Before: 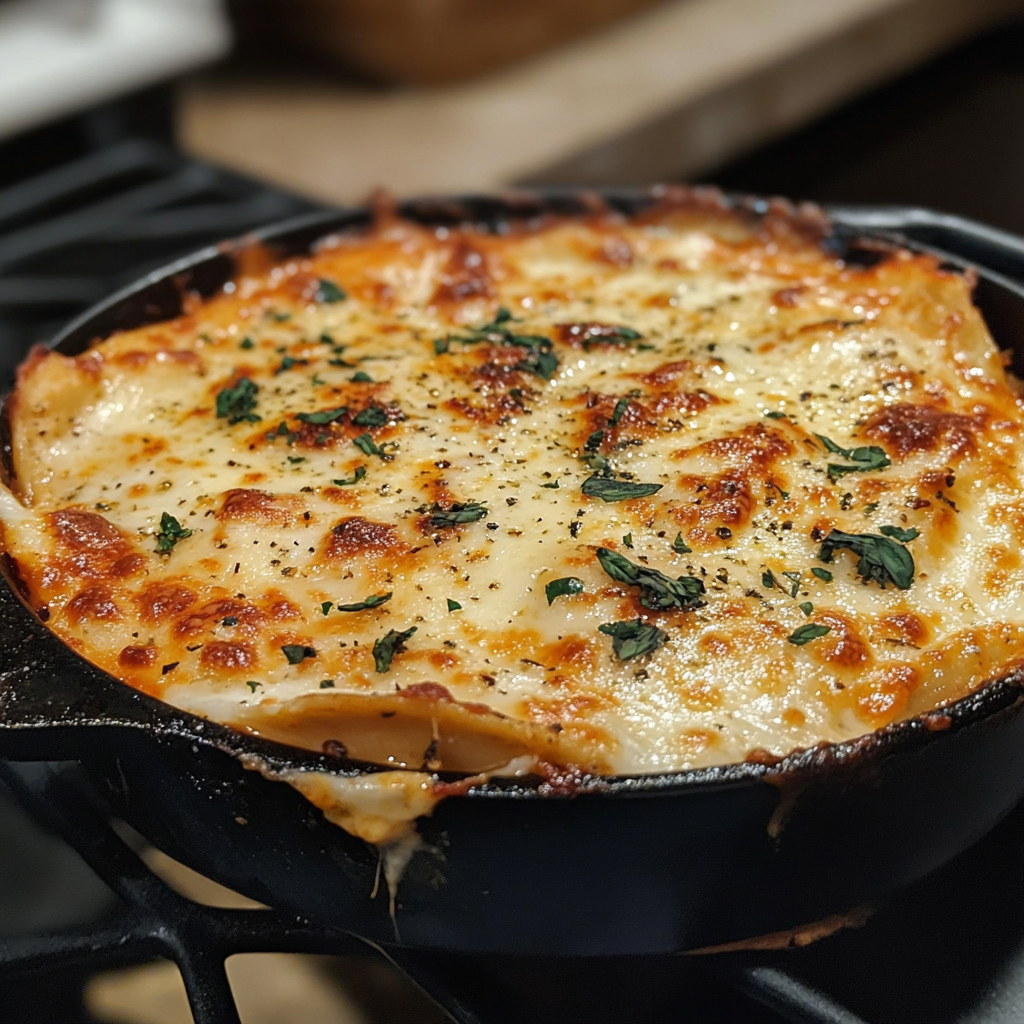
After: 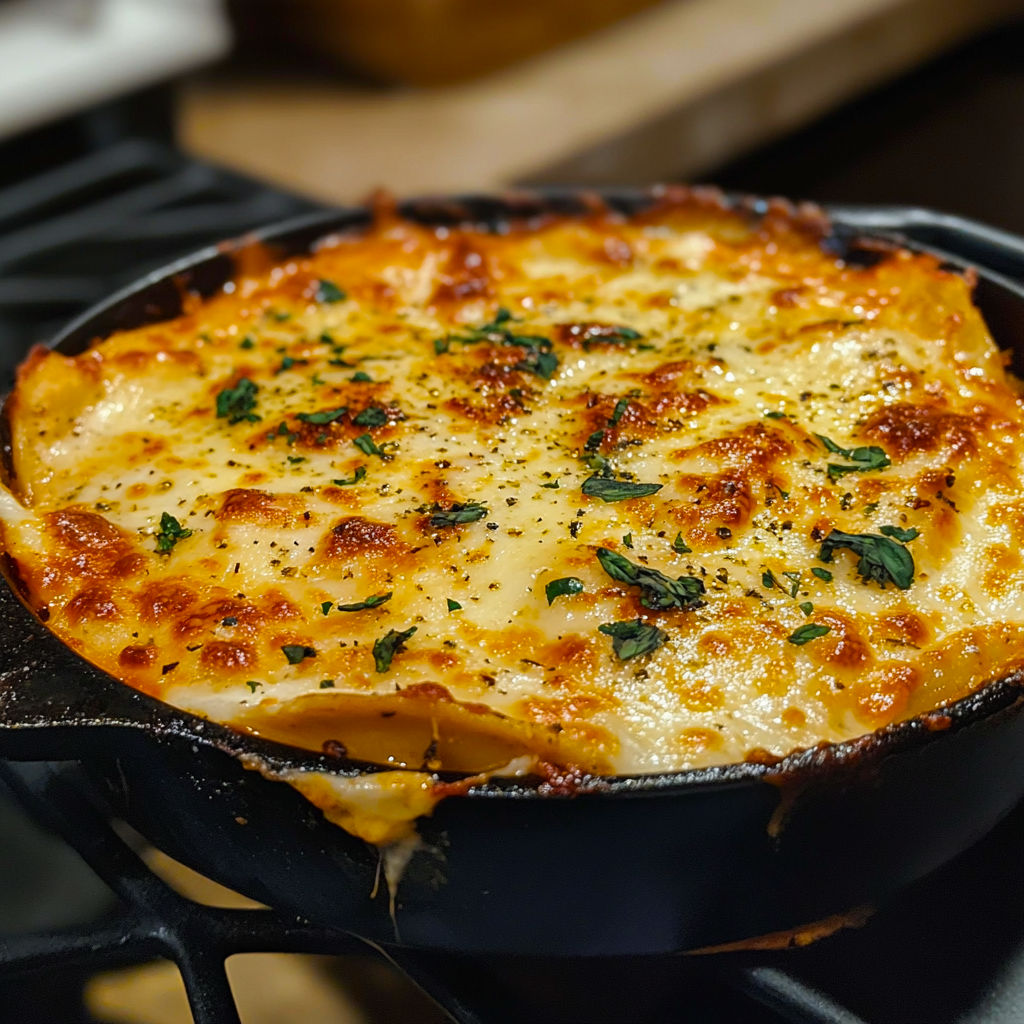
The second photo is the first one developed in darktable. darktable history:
color balance rgb: linear chroma grading › global chroma 15%, perceptual saturation grading › global saturation 30%
exposure: exposure -0.041 EV, compensate highlight preservation false
